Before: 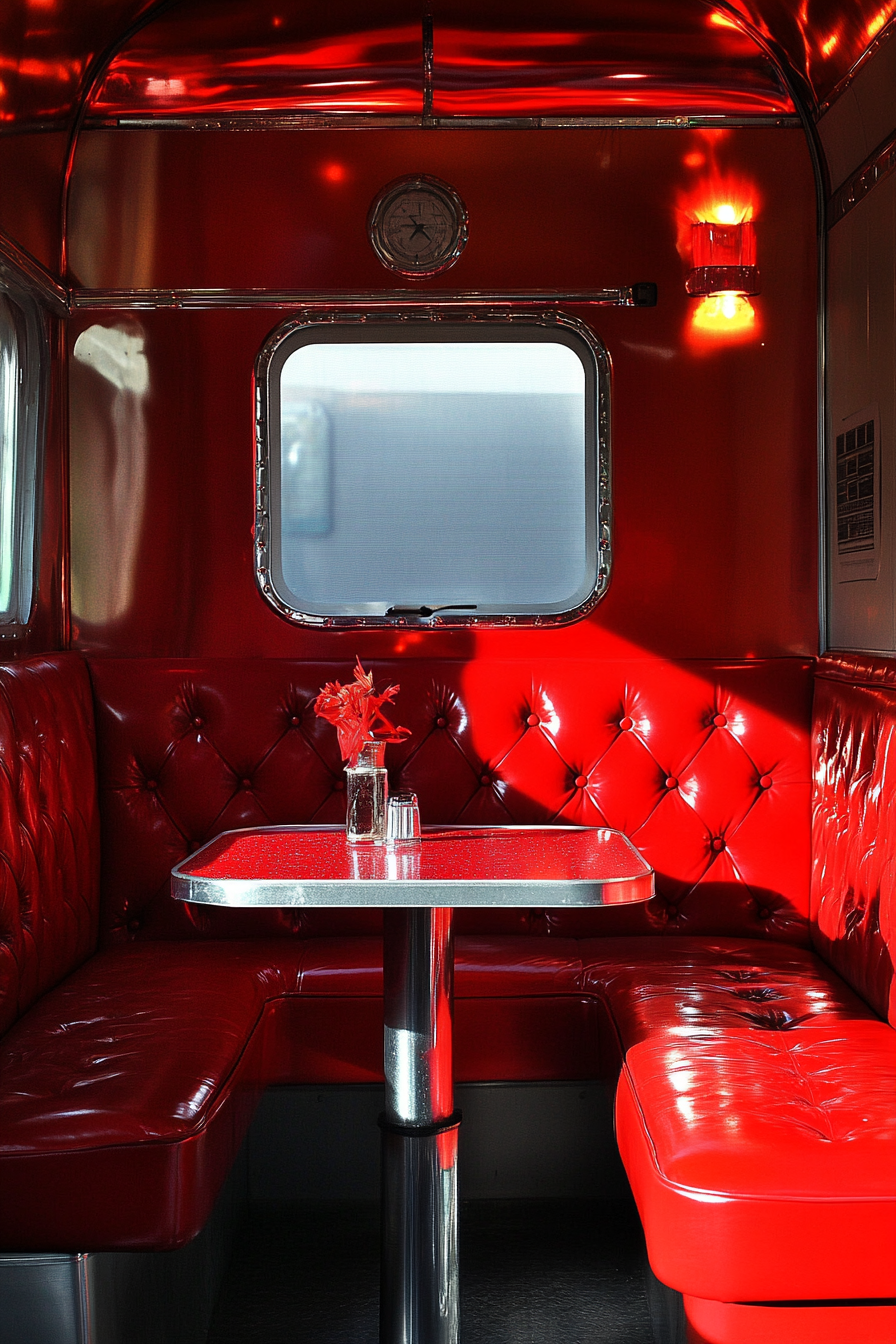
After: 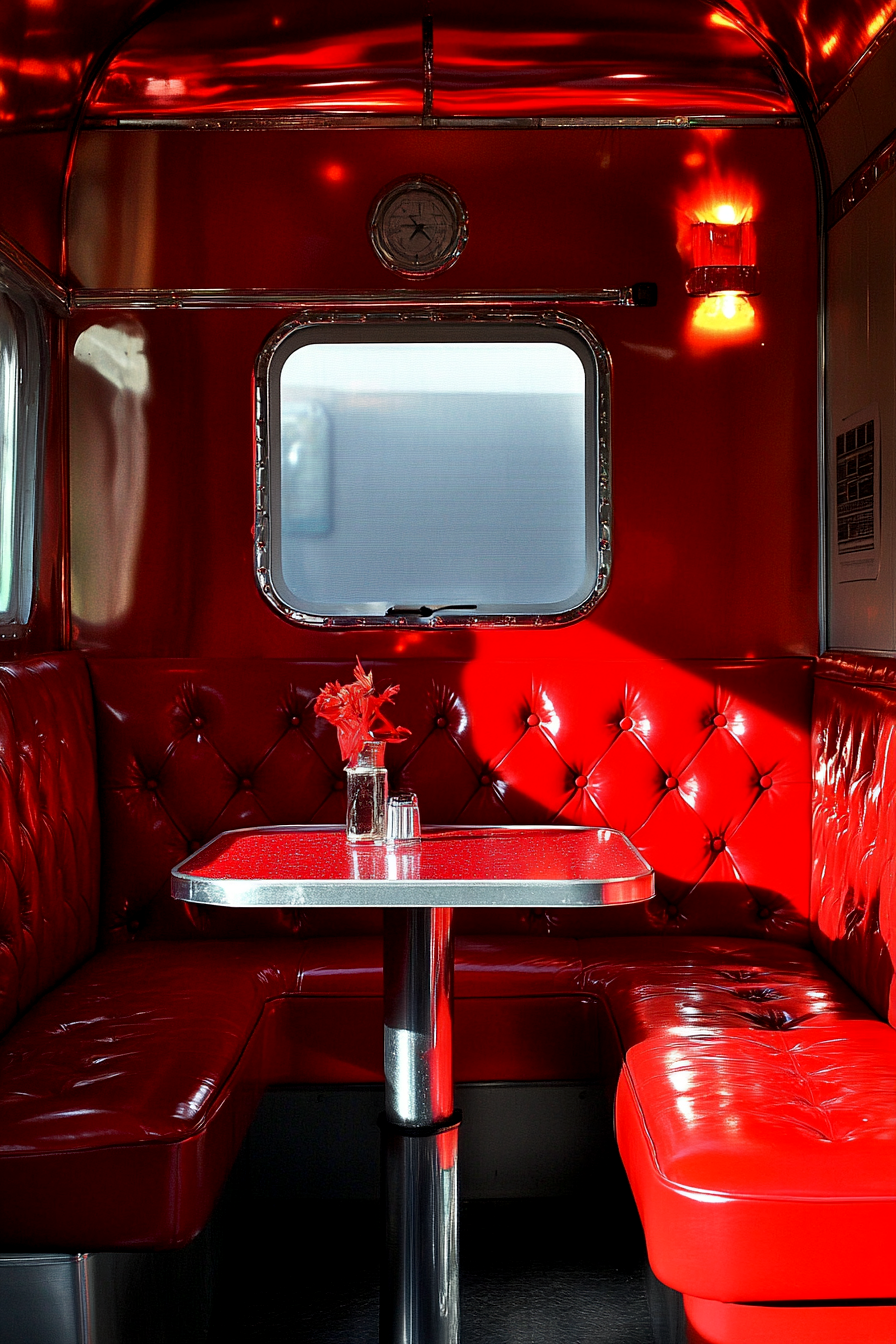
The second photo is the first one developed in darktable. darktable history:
exposure: black level correction 0.004, exposure 0.017 EV, compensate exposure bias true, compensate highlight preservation false
